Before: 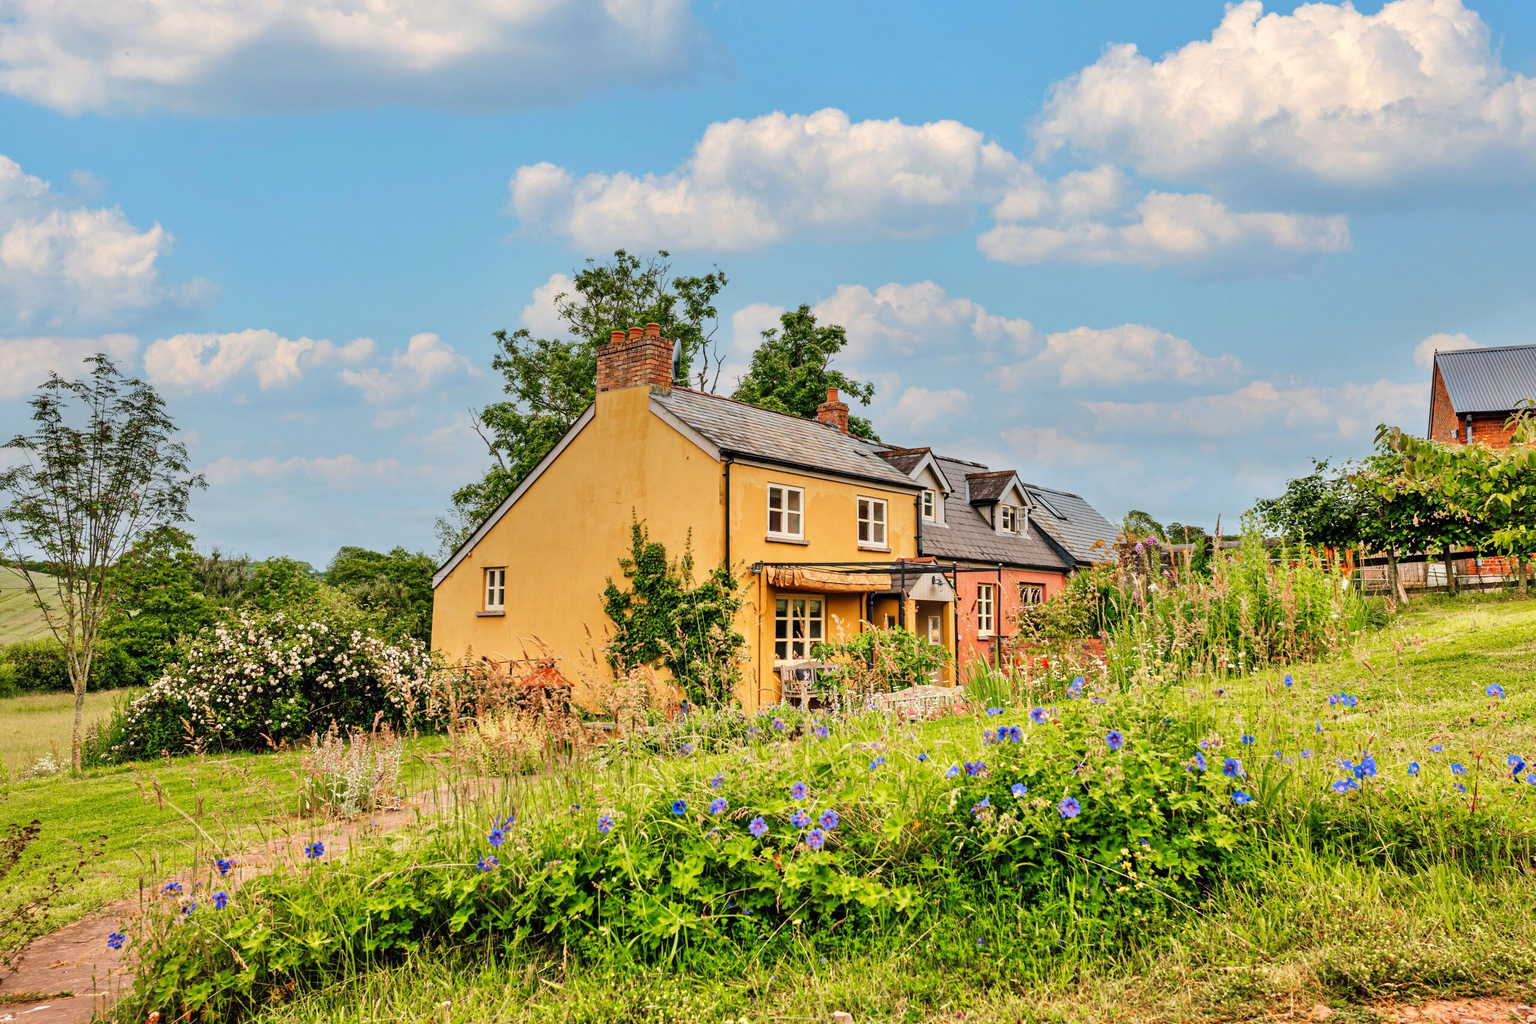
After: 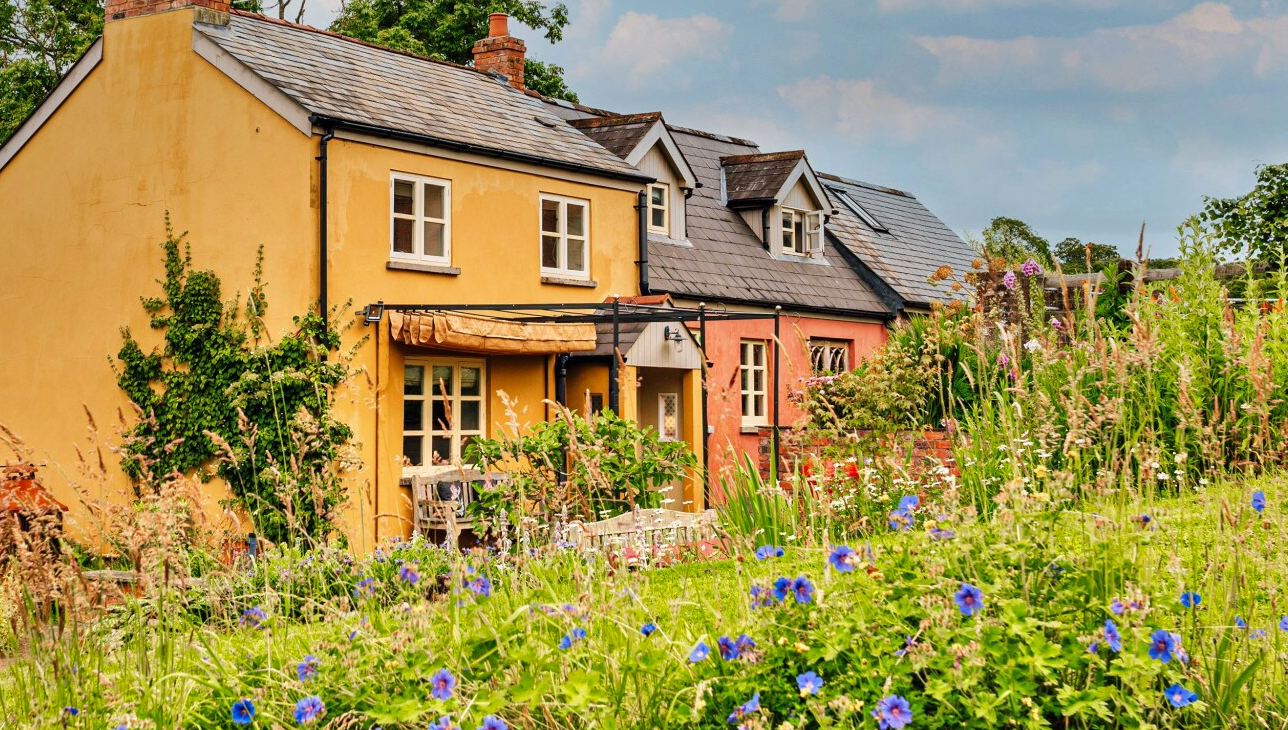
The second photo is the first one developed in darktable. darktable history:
shadows and highlights: soften with gaussian
crop: left 34.763%, top 37.133%, right 14.87%, bottom 20.034%
